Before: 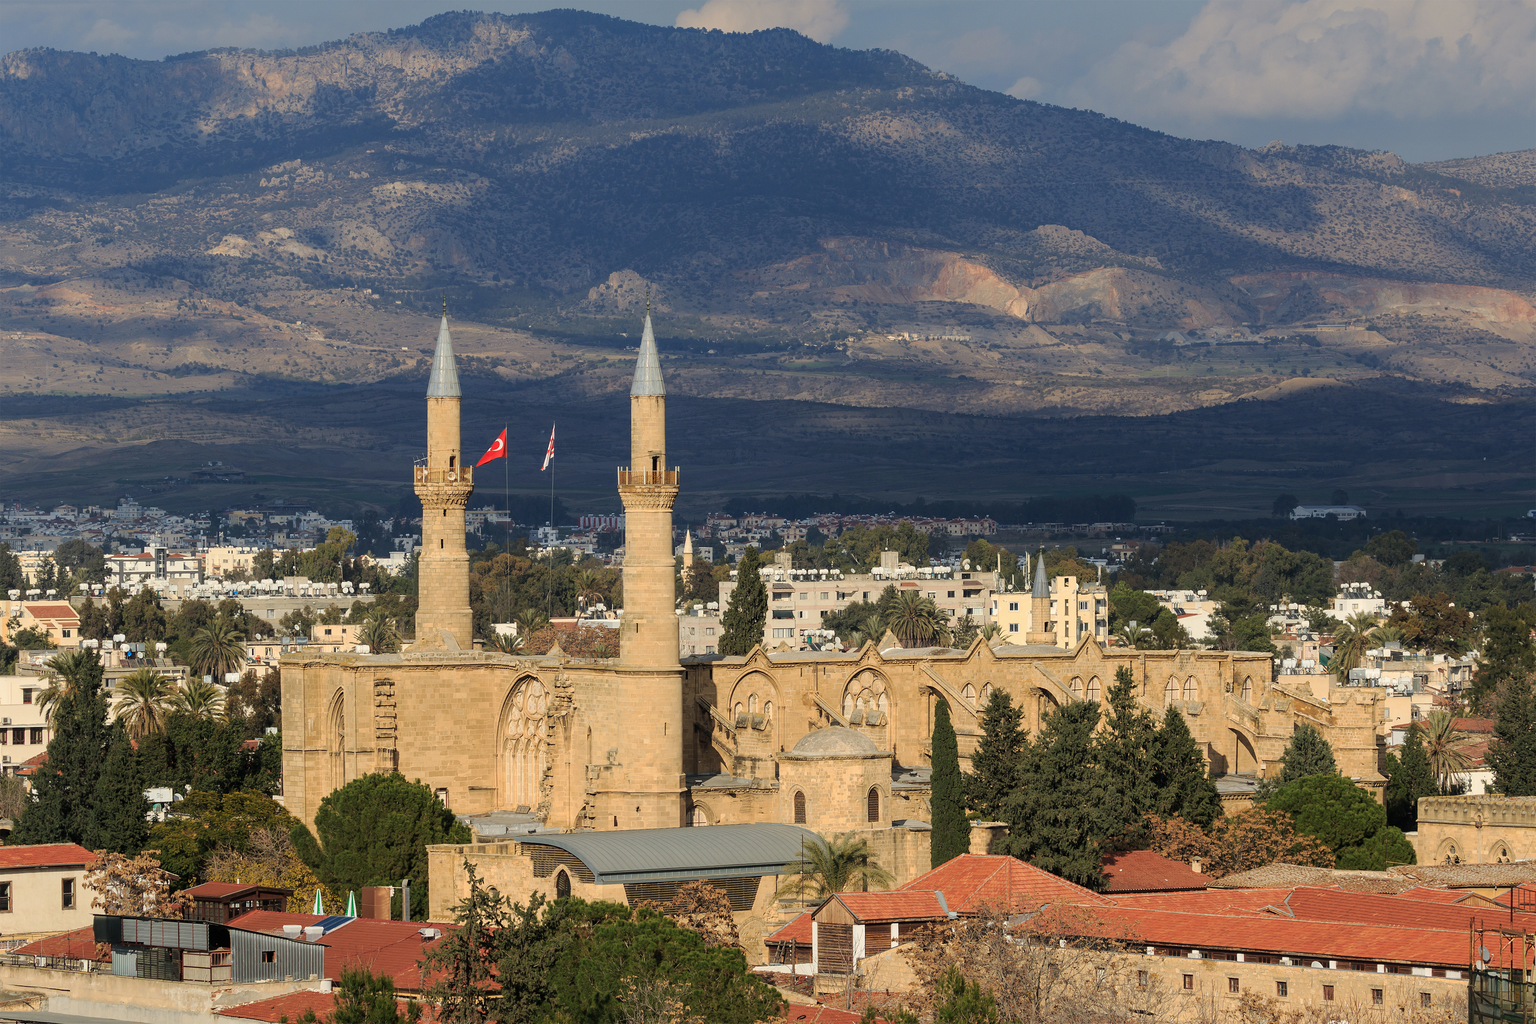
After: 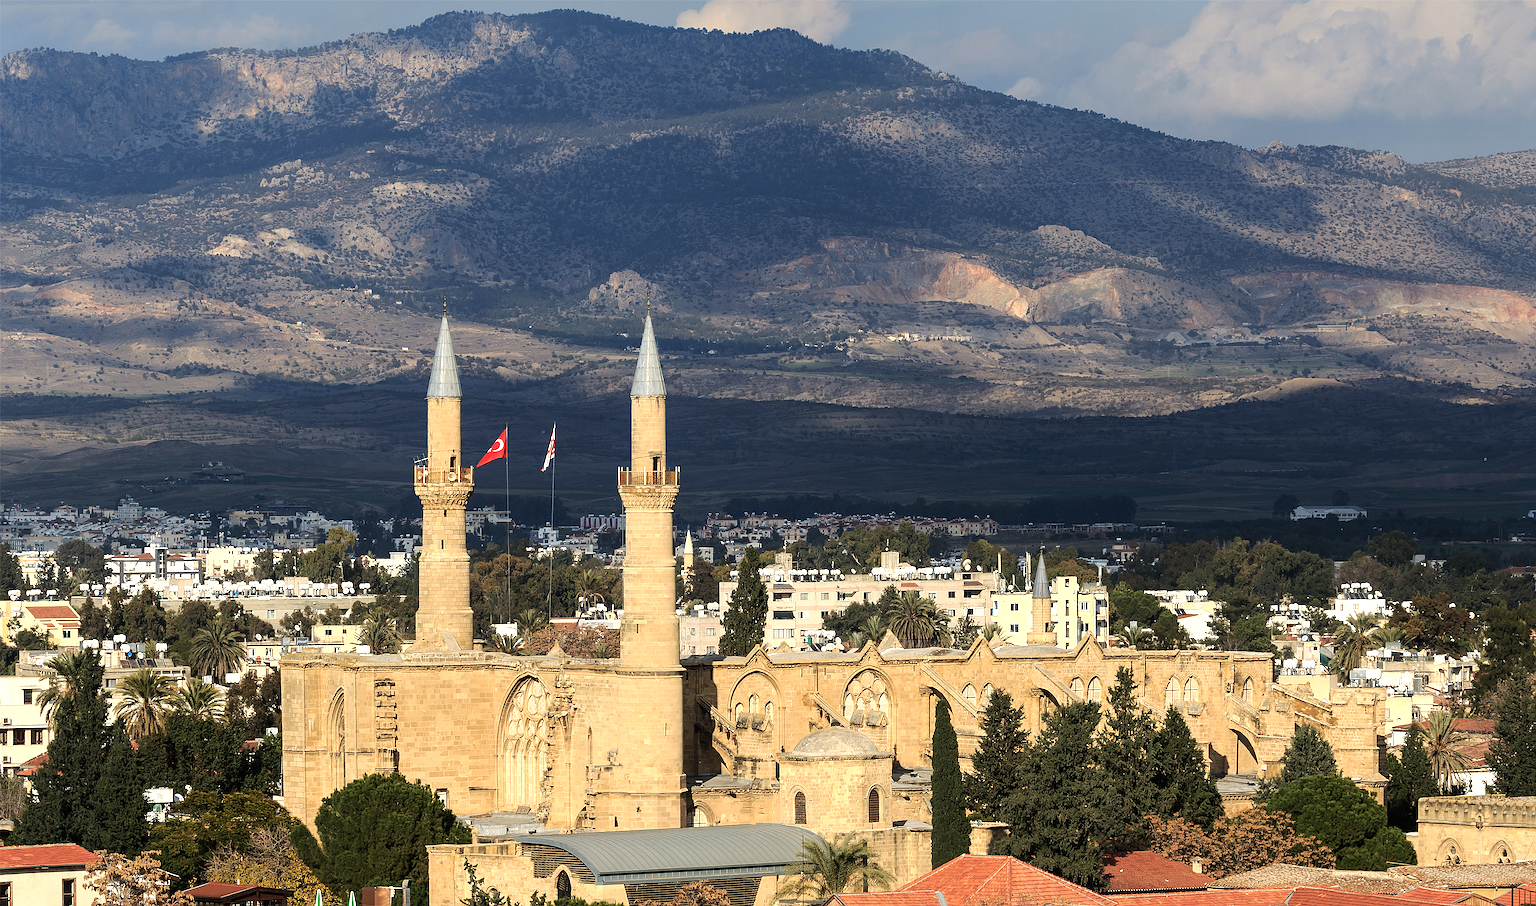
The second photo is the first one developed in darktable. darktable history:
sharpen: on, module defaults
tone equalizer: -8 EV -0.75 EV, -7 EV -0.7 EV, -6 EV -0.6 EV, -5 EV -0.4 EV, -3 EV 0.4 EV, -2 EV 0.6 EV, -1 EV 0.7 EV, +0 EV 0.75 EV, edges refinement/feathering 500, mask exposure compensation -1.57 EV, preserve details no
crop and rotate: top 0%, bottom 11.49%
